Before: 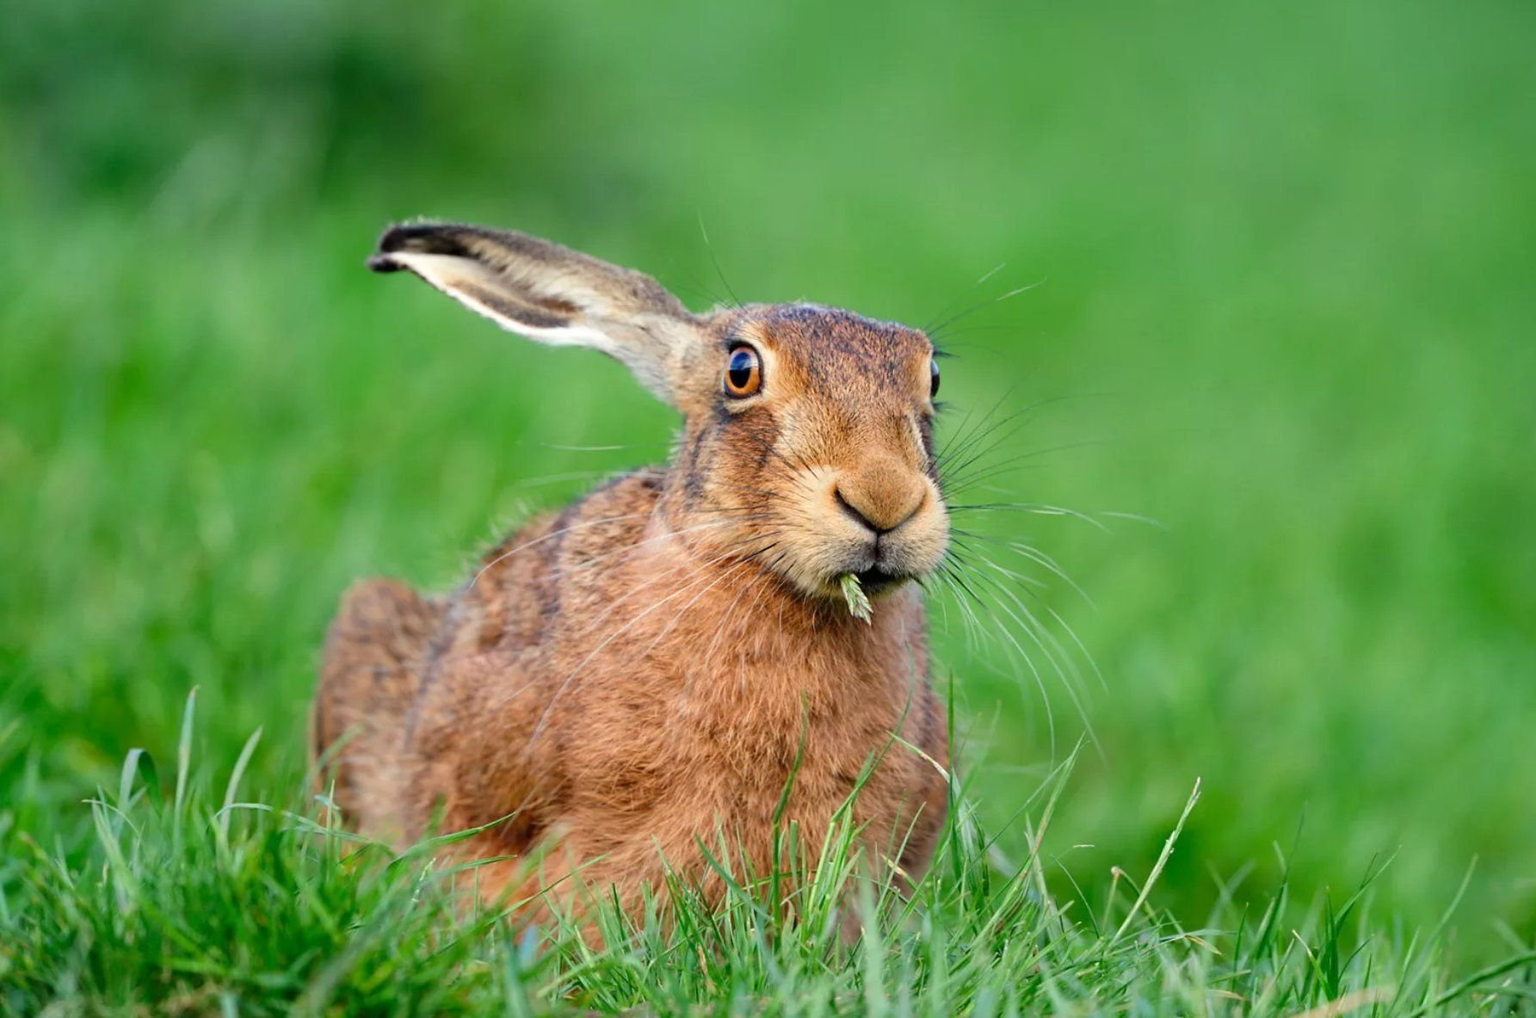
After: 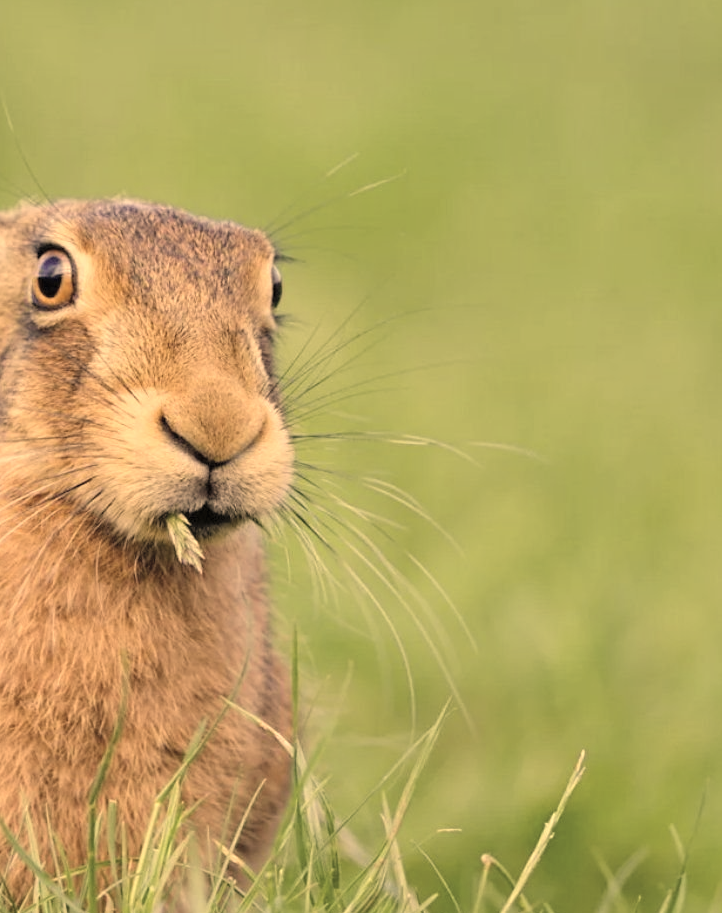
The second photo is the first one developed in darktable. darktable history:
contrast brightness saturation: brightness 0.188, saturation -0.502
crop: left 45.413%, top 12.976%, right 14.105%, bottom 9.818%
color correction: highlights a* 14.97, highlights b* 32
